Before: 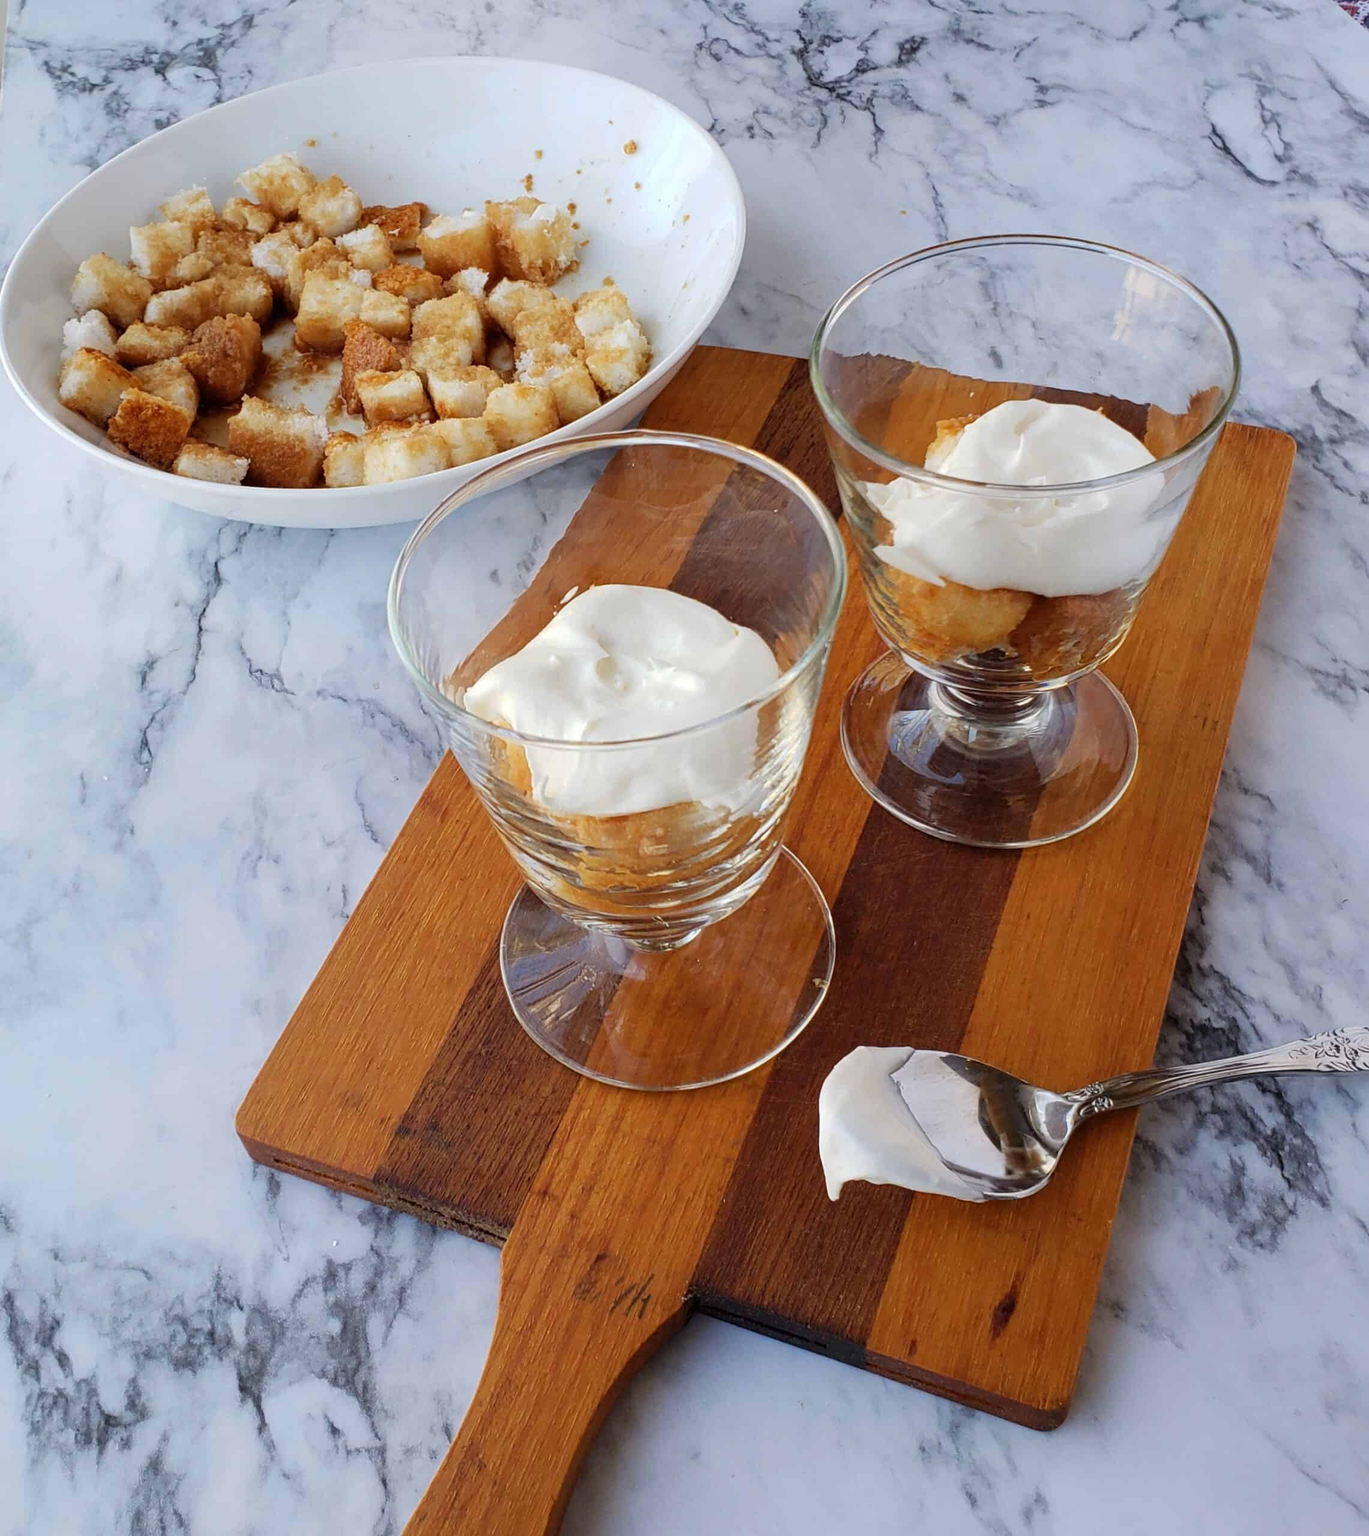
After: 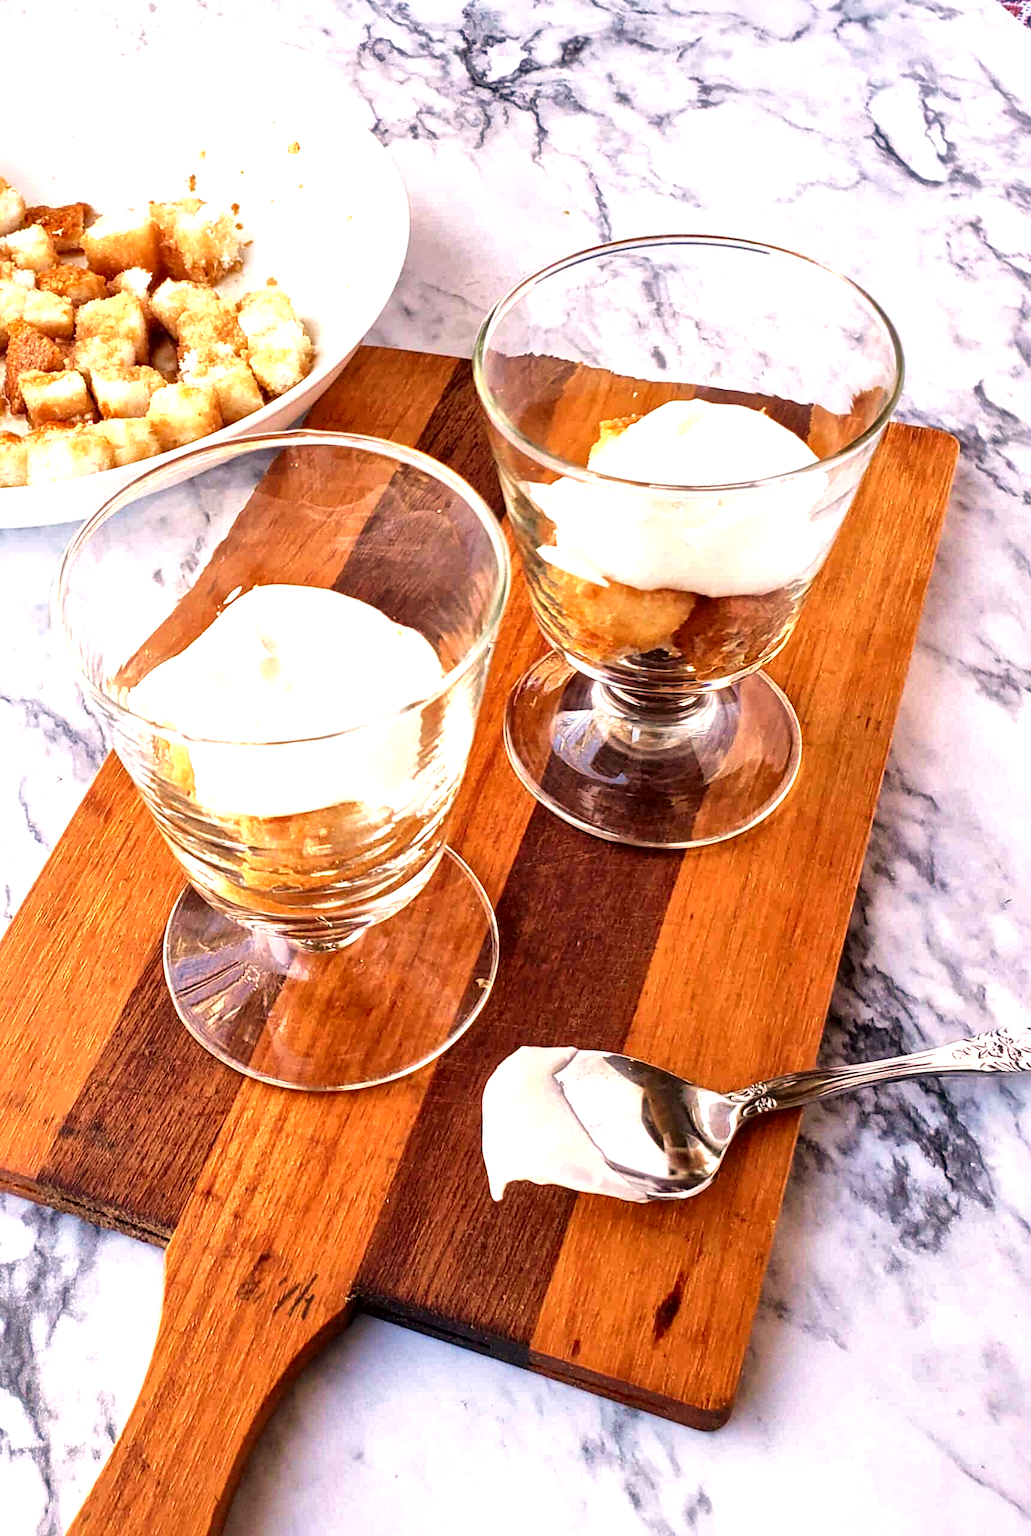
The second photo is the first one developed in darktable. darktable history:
white balance: red 1.127, blue 0.943
crop and rotate: left 24.6%
velvia: on, module defaults
local contrast: mode bilateral grid, contrast 20, coarseness 50, detail 179%, midtone range 0.2
levels: levels [0, 0.374, 0.749]
